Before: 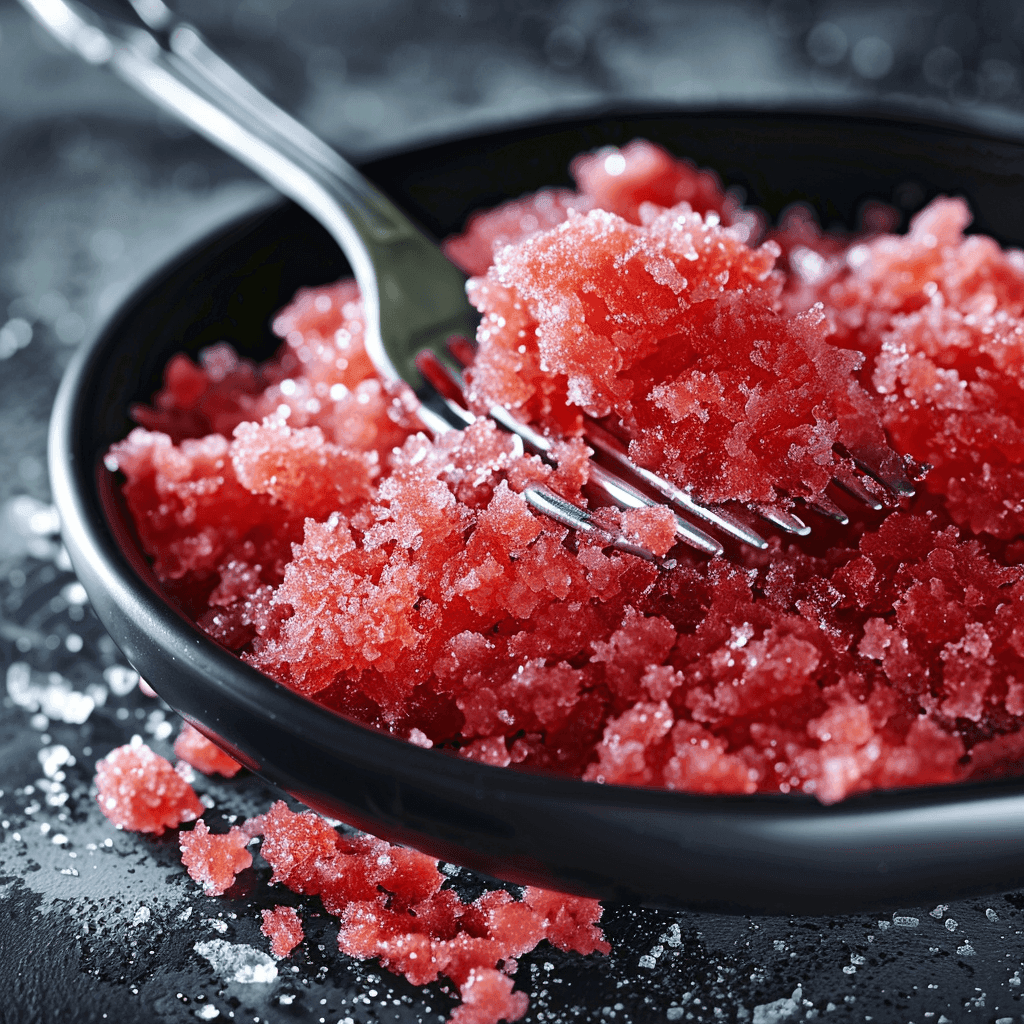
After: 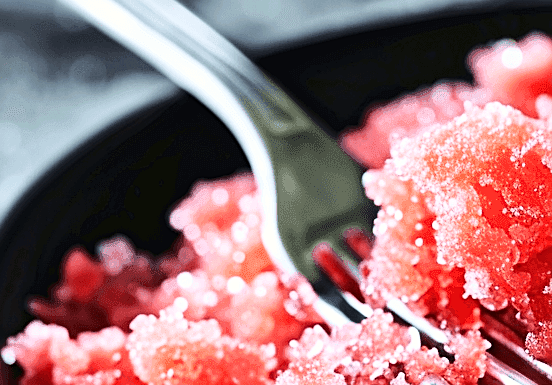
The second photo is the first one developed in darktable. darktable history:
crop: left 10.092%, top 10.504%, right 35.96%, bottom 51.85%
base curve: curves: ch0 [(0, 0) (0.028, 0.03) (0.121, 0.232) (0.46, 0.748) (0.859, 0.968) (1, 1)]
sharpen: on, module defaults
color calibration: gray › normalize channels true, x 0.34, y 0.355, temperature 5158.87 K, gamut compression 0.023
